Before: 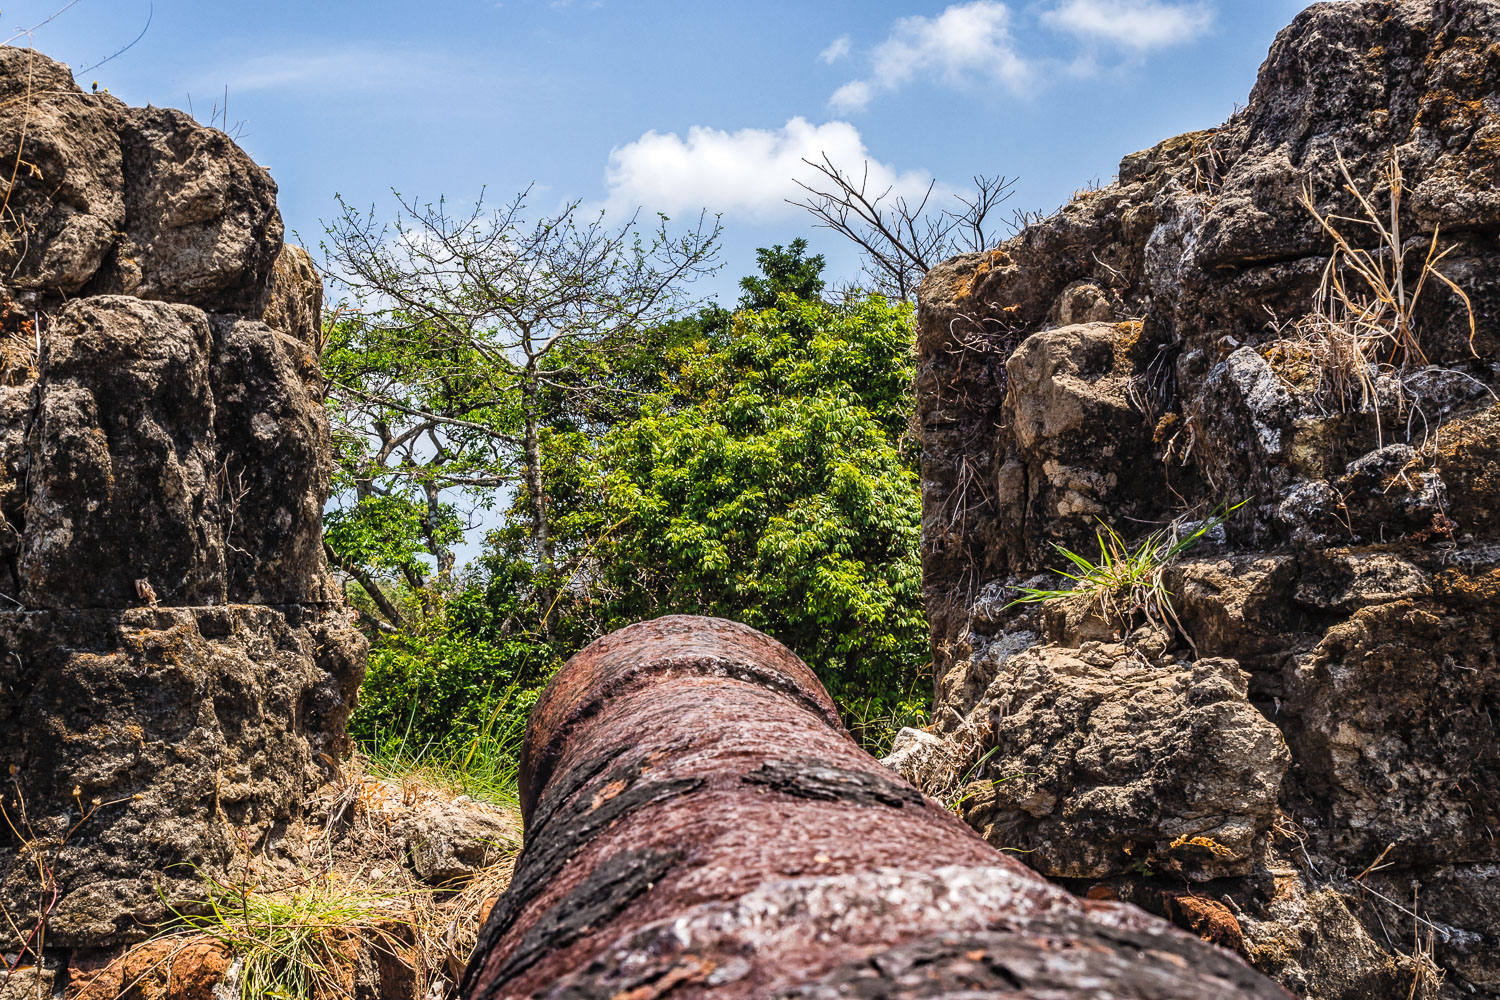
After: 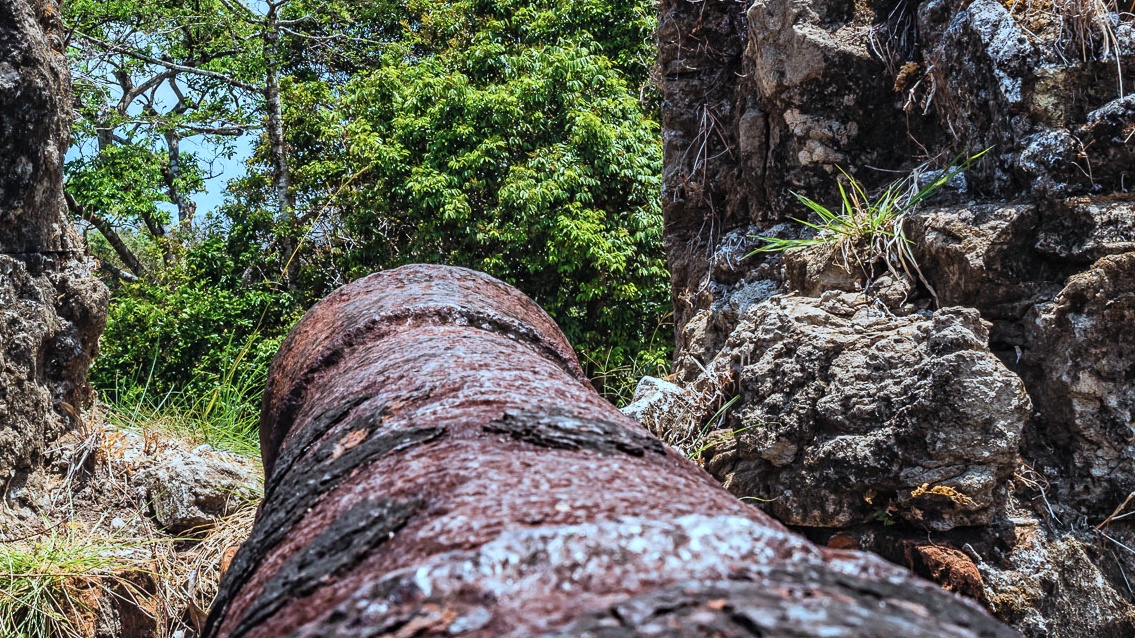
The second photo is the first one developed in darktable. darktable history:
color correction: highlights a* -9.73, highlights b* -21.22
crop and rotate: left 17.299%, top 35.115%, right 7.015%, bottom 1.024%
